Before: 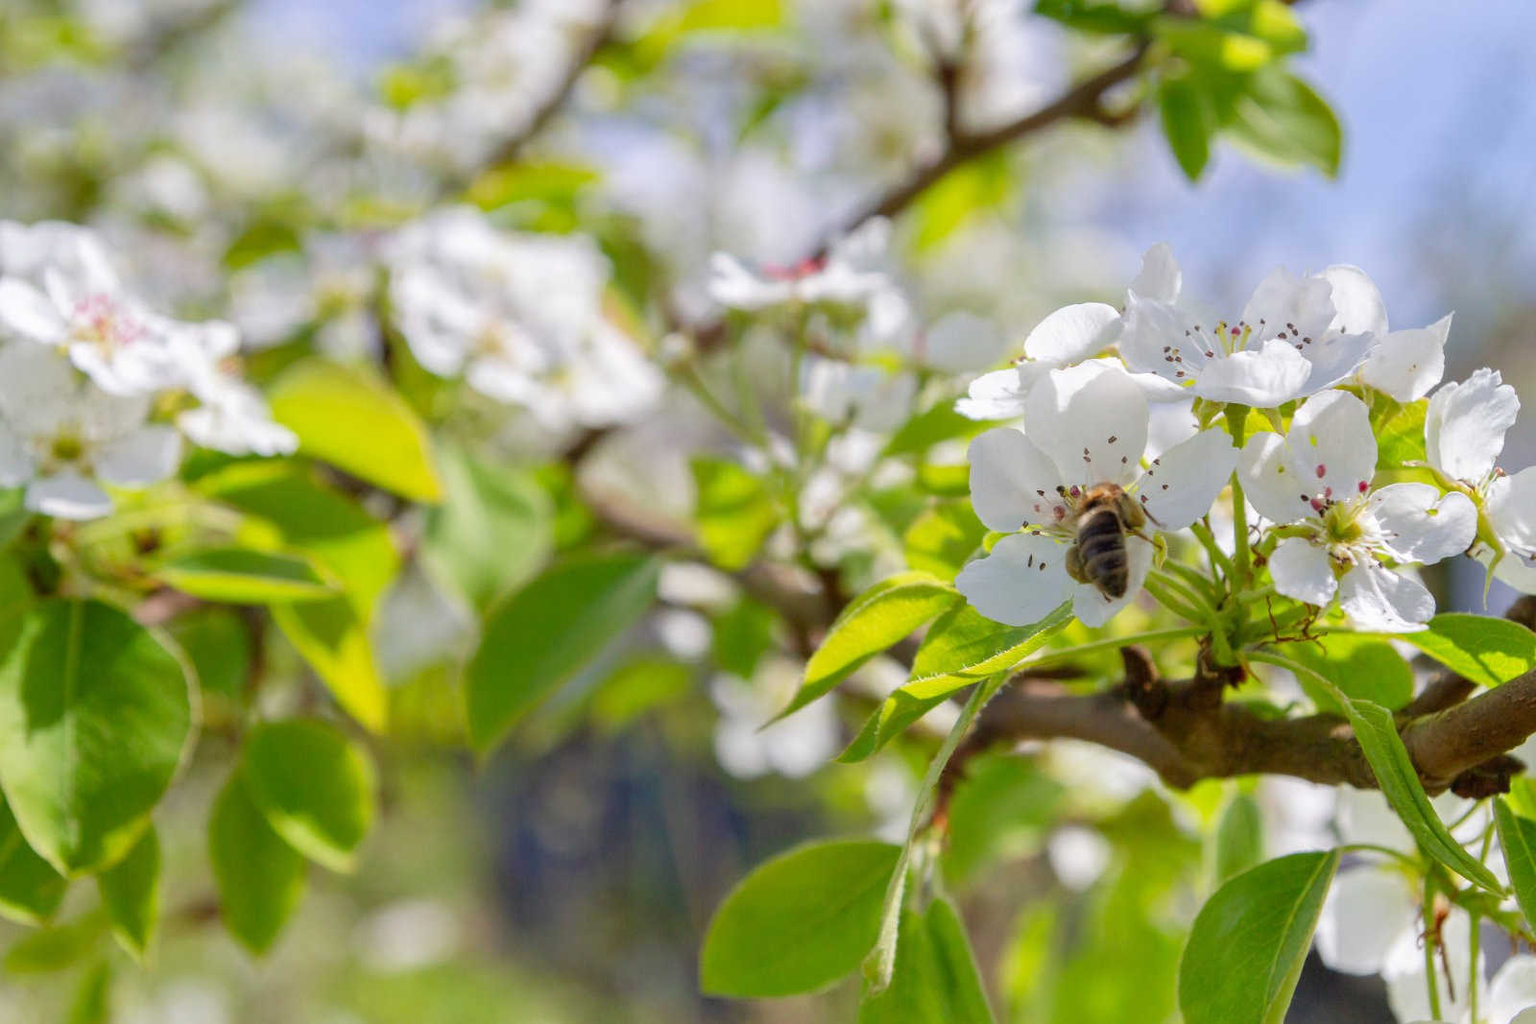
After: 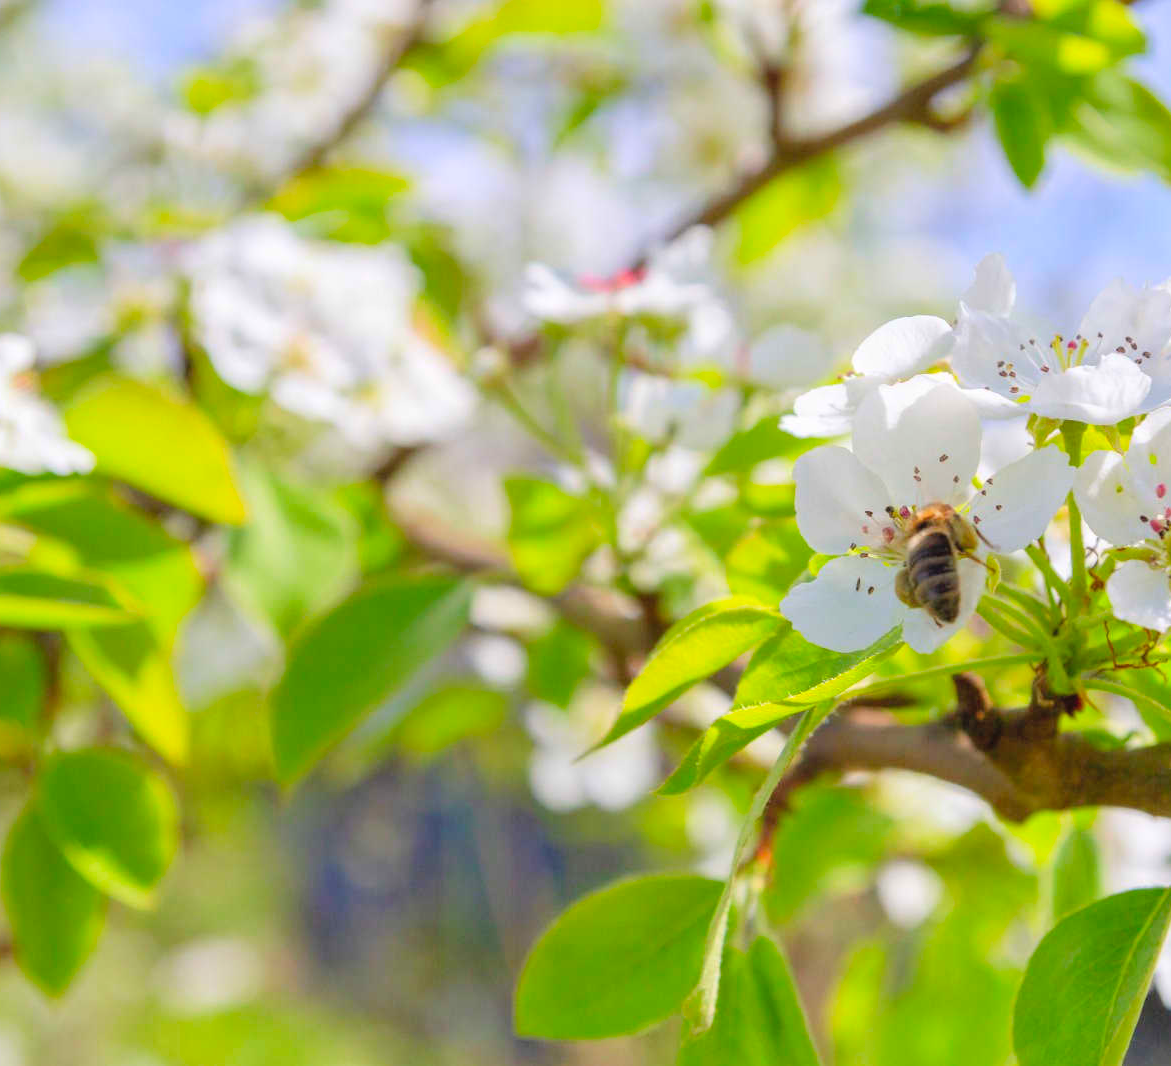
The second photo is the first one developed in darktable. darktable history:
crop: left 13.443%, right 13.31%
contrast brightness saturation: contrast 0.07, brightness 0.18, saturation 0.4
